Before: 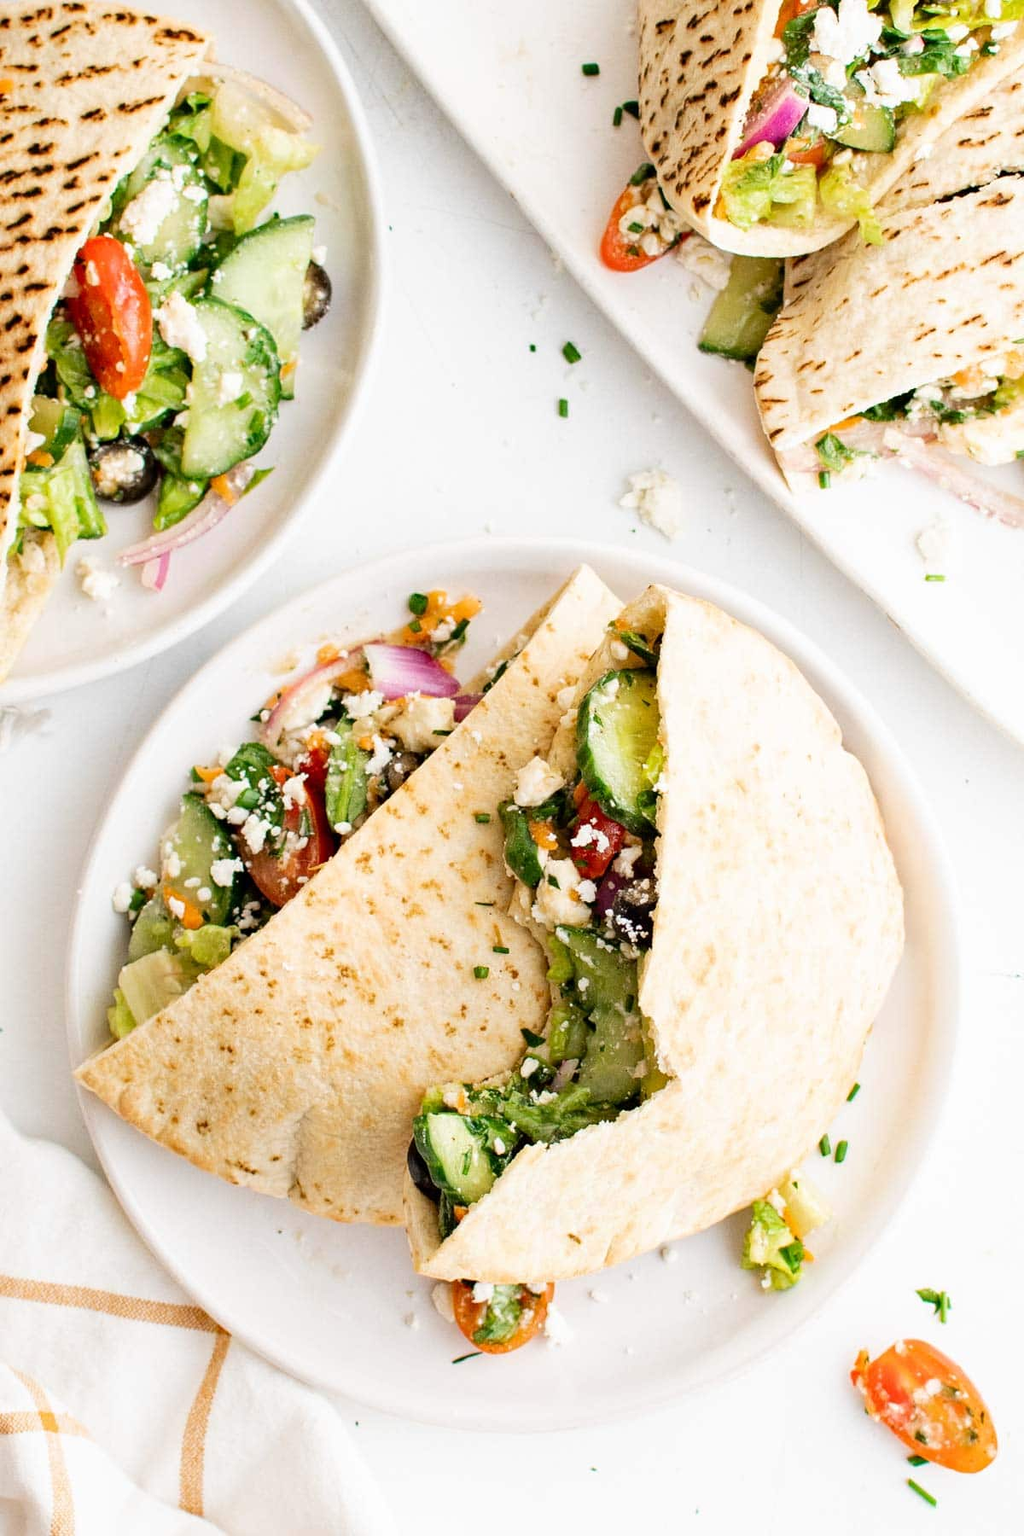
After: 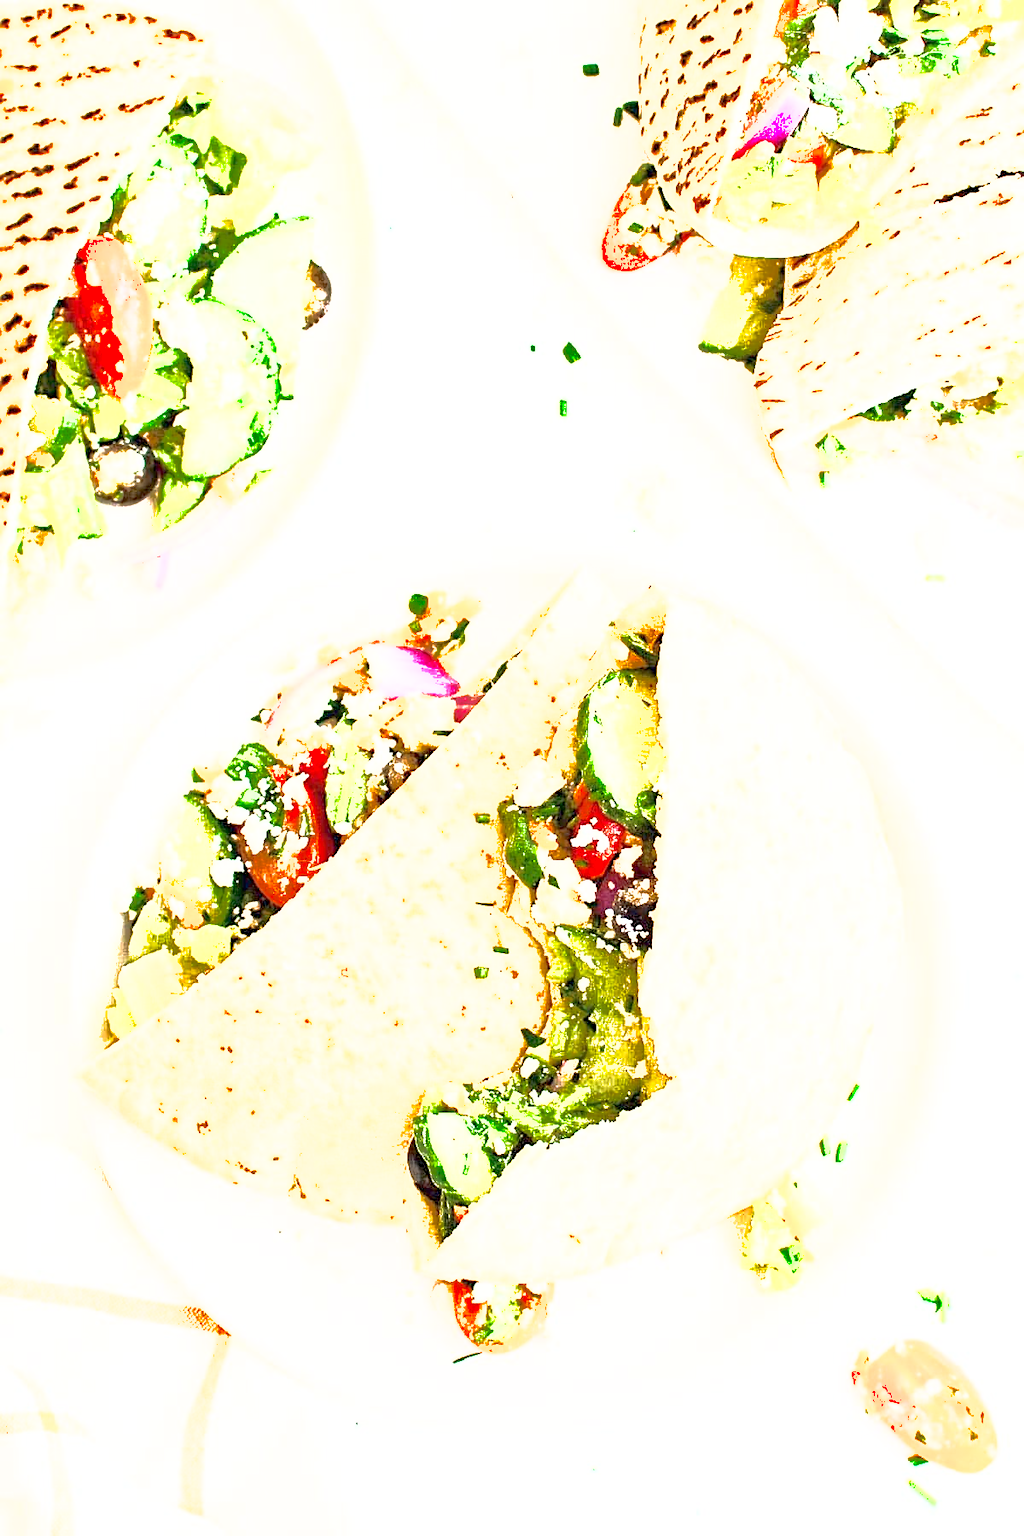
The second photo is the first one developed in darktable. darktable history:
exposure: black level correction 0, exposure 2.09 EV, compensate highlight preservation false
sharpen: on, module defaults
shadows and highlights: on, module defaults
